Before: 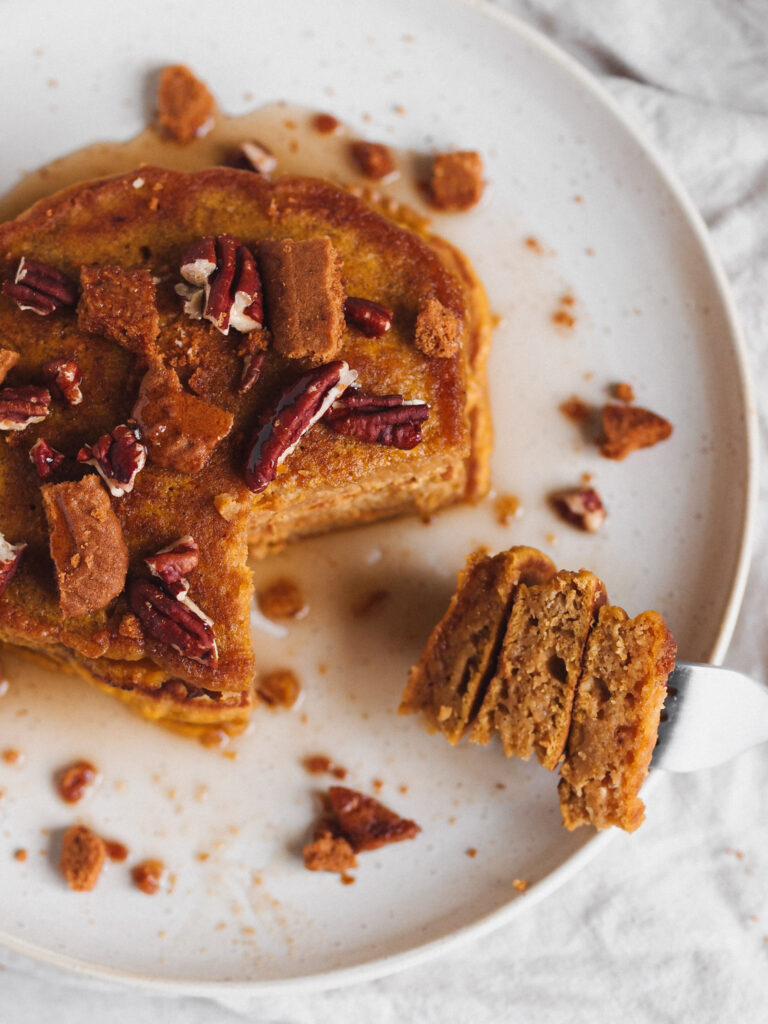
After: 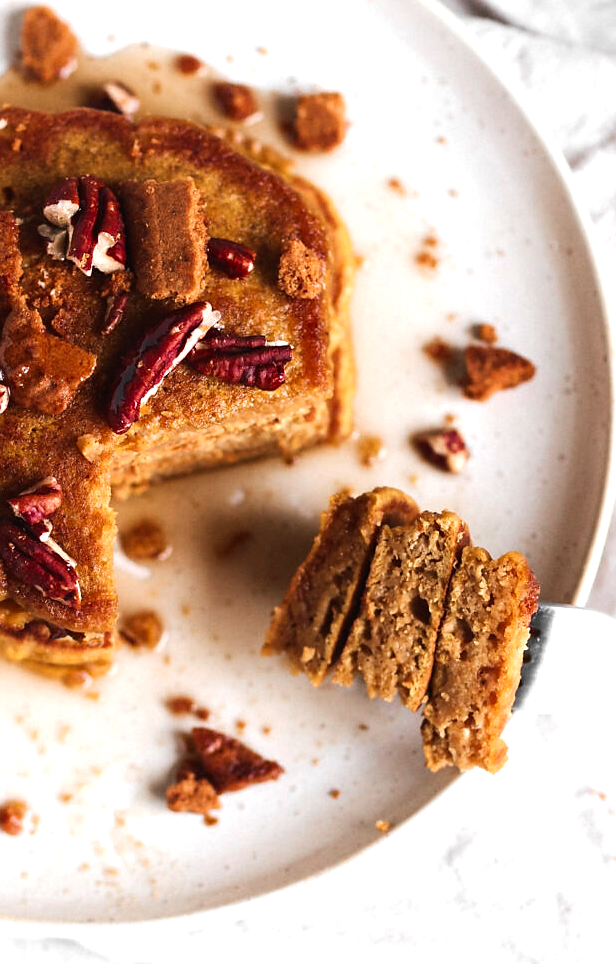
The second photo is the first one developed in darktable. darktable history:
haze removal: strength 0.02, distance 0.25, compatibility mode true, adaptive false
tone equalizer: -8 EV -0.75 EV, -7 EV -0.7 EV, -6 EV -0.6 EV, -5 EV -0.4 EV, -3 EV 0.4 EV, -2 EV 0.6 EV, -1 EV 0.7 EV, +0 EV 0.75 EV, edges refinement/feathering 500, mask exposure compensation -1.57 EV, preserve details no
sharpen: radius 1
crop and rotate: left 17.959%, top 5.771%, right 1.742%
color zones: curves: ch1 [(0, 0.638) (0.193, 0.442) (0.286, 0.15) (0.429, 0.14) (0.571, 0.142) (0.714, 0.154) (0.857, 0.175) (1, 0.638)]
